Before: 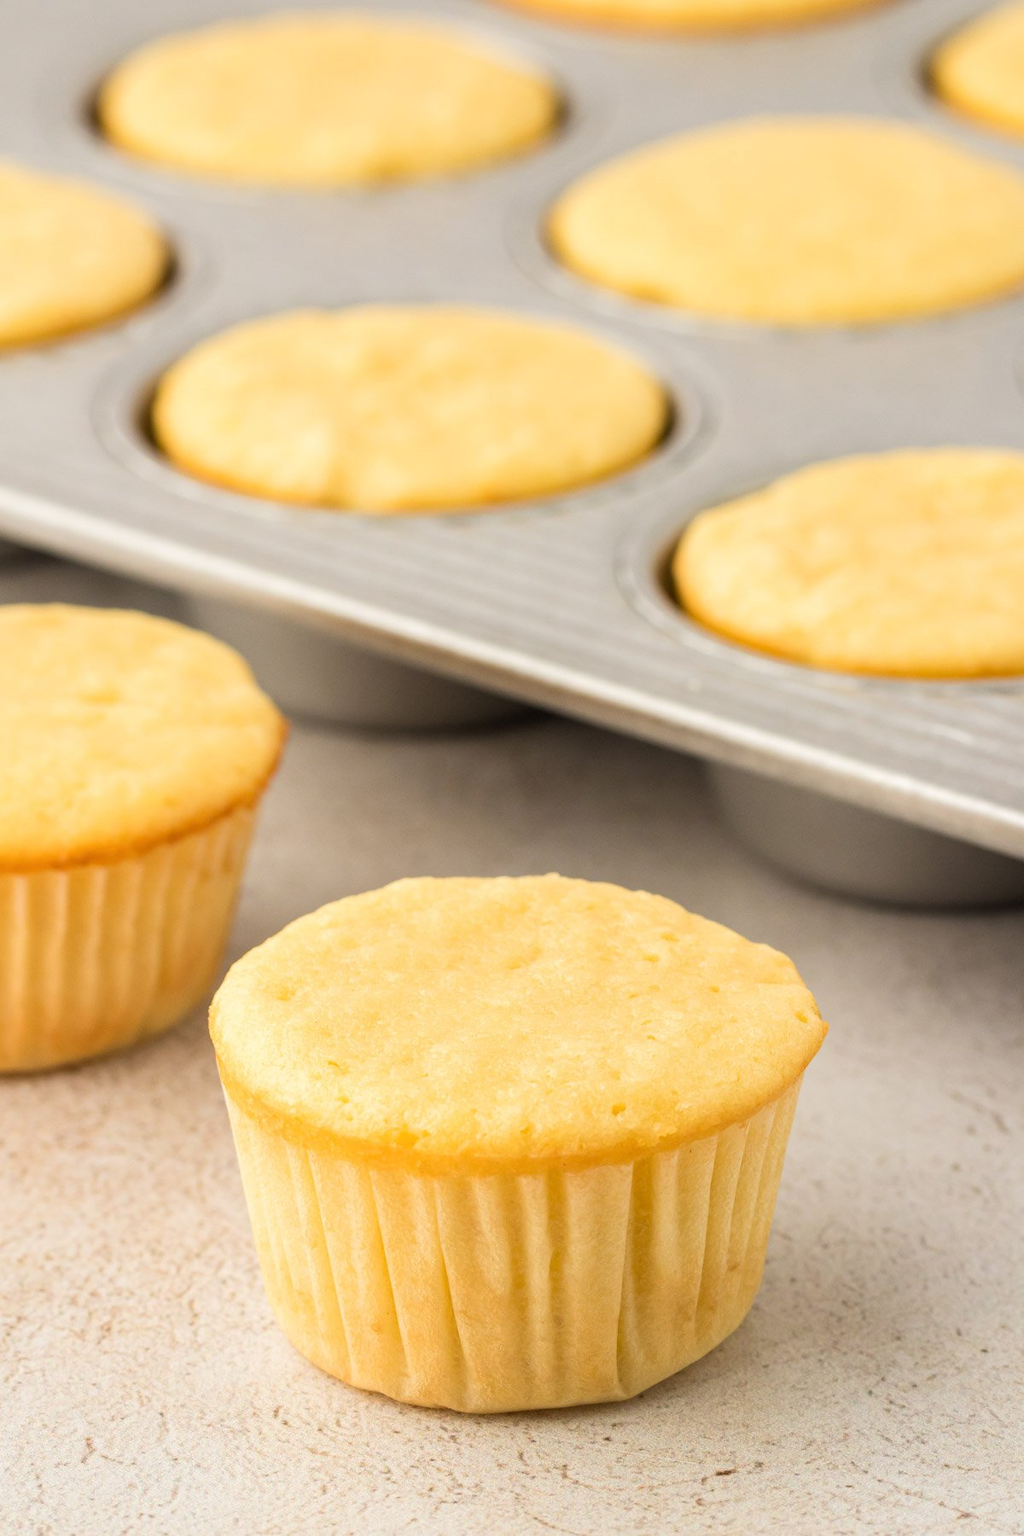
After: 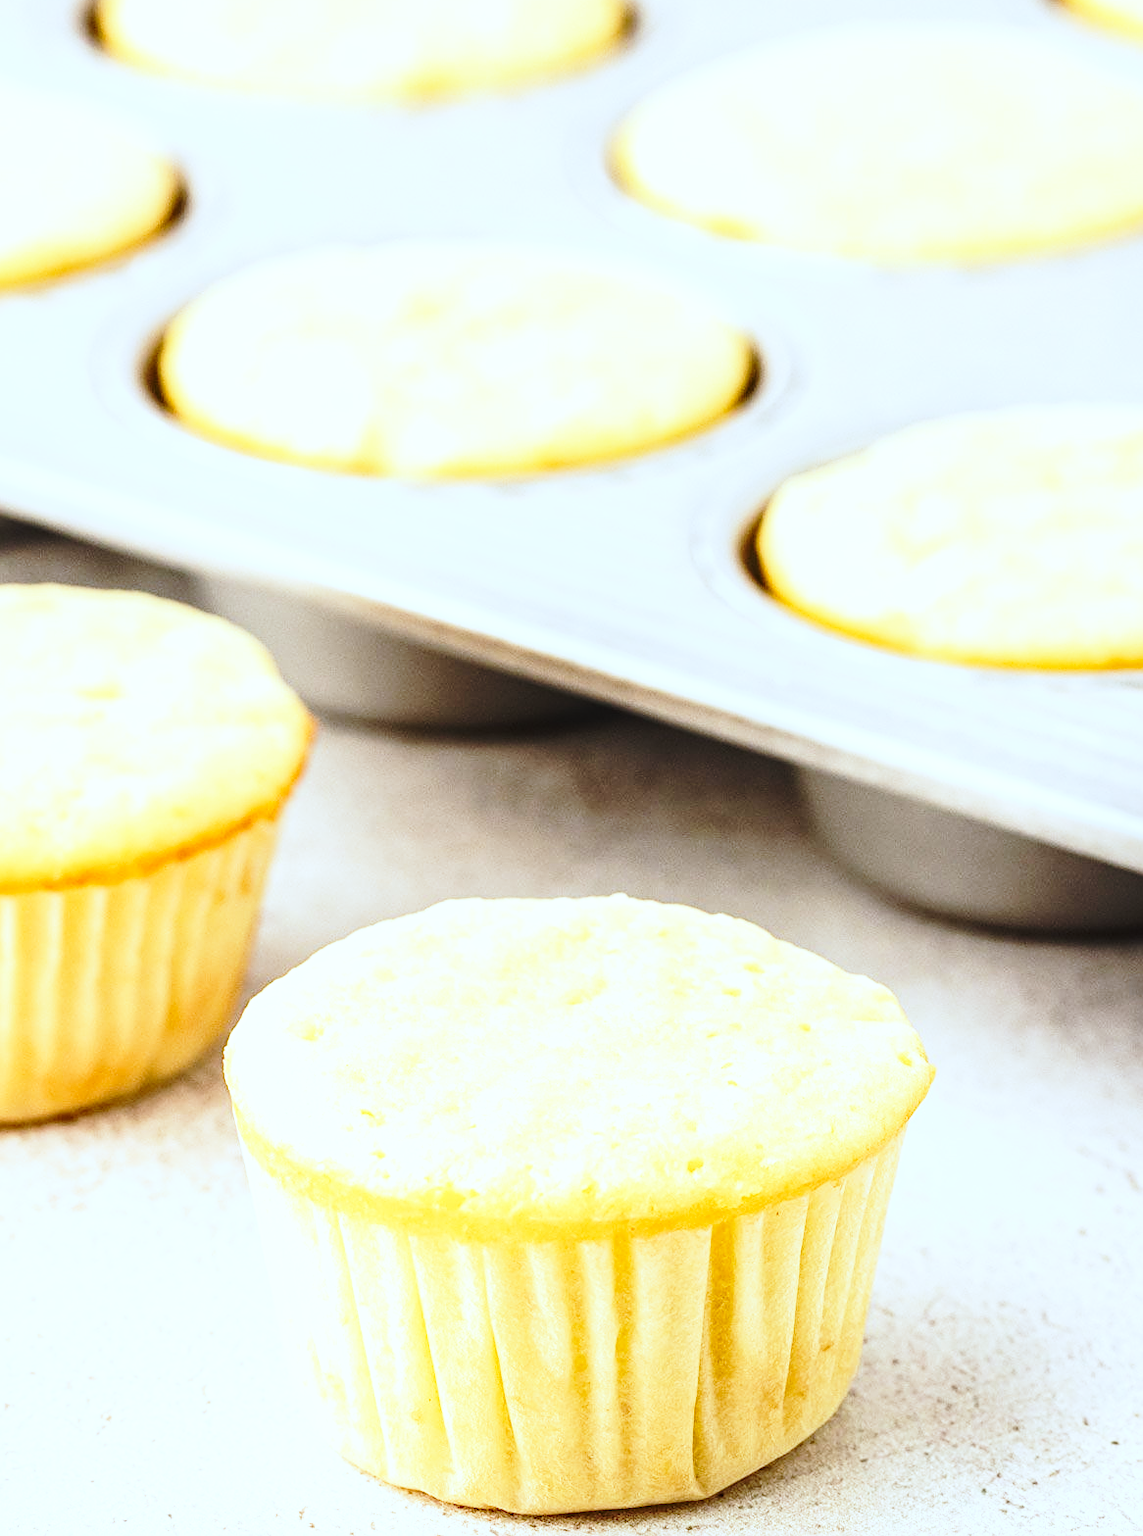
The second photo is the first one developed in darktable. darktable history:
local contrast: on, module defaults
sharpen: on, module defaults
crop: left 1.404%, top 6.2%, right 1.265%, bottom 6.706%
exposure: black level correction 0.001, compensate exposure bias true, compensate highlight preservation false
color correction: highlights a* -4.14, highlights b* -11.05
contrast brightness saturation: contrast -0.023, brightness -0.014, saturation 0.035
base curve: curves: ch0 [(0, 0) (0.036, 0.037) (0.121, 0.228) (0.46, 0.76) (0.859, 0.983) (1, 1)], preserve colors none
tone equalizer: -8 EV -0.716 EV, -7 EV -0.733 EV, -6 EV -0.564 EV, -5 EV -0.419 EV, -3 EV 0.401 EV, -2 EV 0.6 EV, -1 EV 0.693 EV, +0 EV 0.723 EV, edges refinement/feathering 500, mask exposure compensation -1.57 EV, preserve details no
